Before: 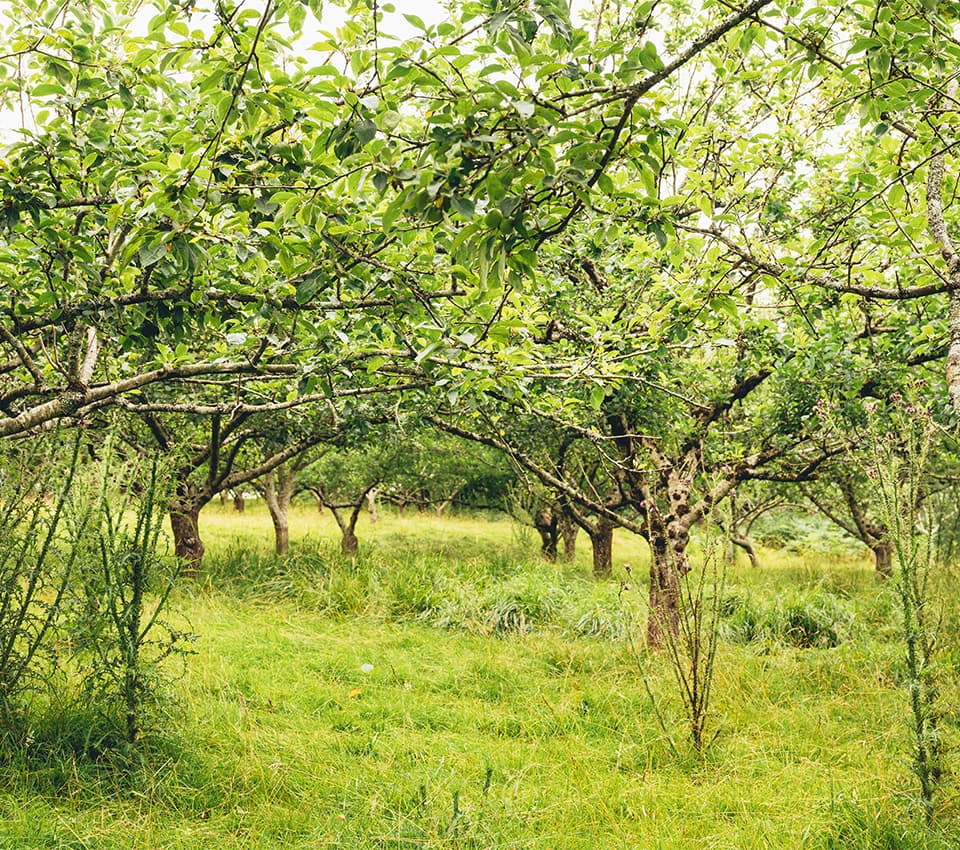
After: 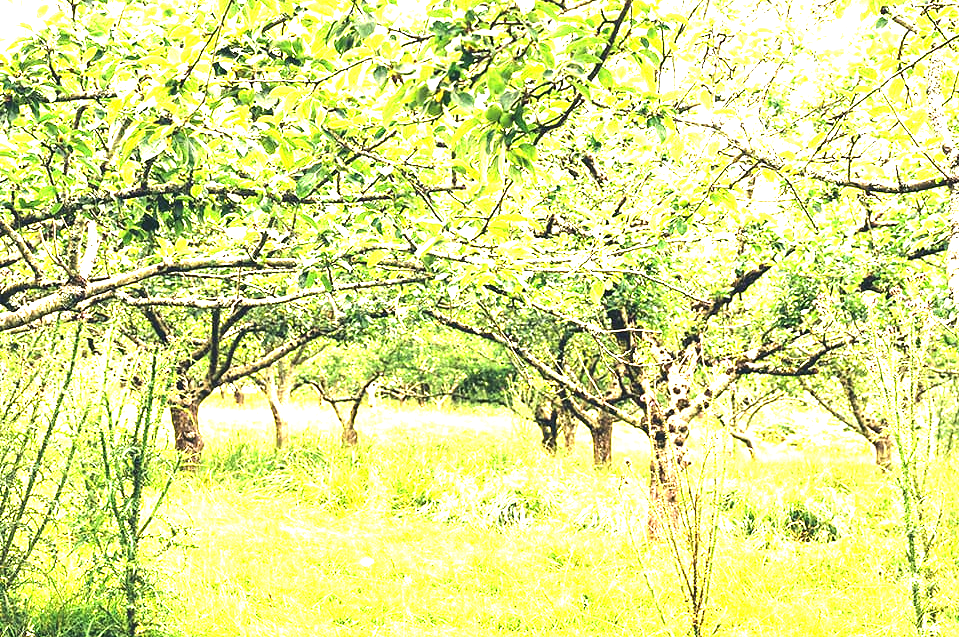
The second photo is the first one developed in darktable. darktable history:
crop and rotate: top 12.5%, bottom 12.5%
tone equalizer: -8 EV -0.75 EV, -7 EV -0.7 EV, -6 EV -0.6 EV, -5 EV -0.4 EV, -3 EV 0.4 EV, -2 EV 0.6 EV, -1 EV 0.7 EV, +0 EV 0.75 EV, edges refinement/feathering 500, mask exposure compensation -1.57 EV, preserve details no
exposure: black level correction 0, exposure 1.675 EV, compensate exposure bias true, compensate highlight preservation false
